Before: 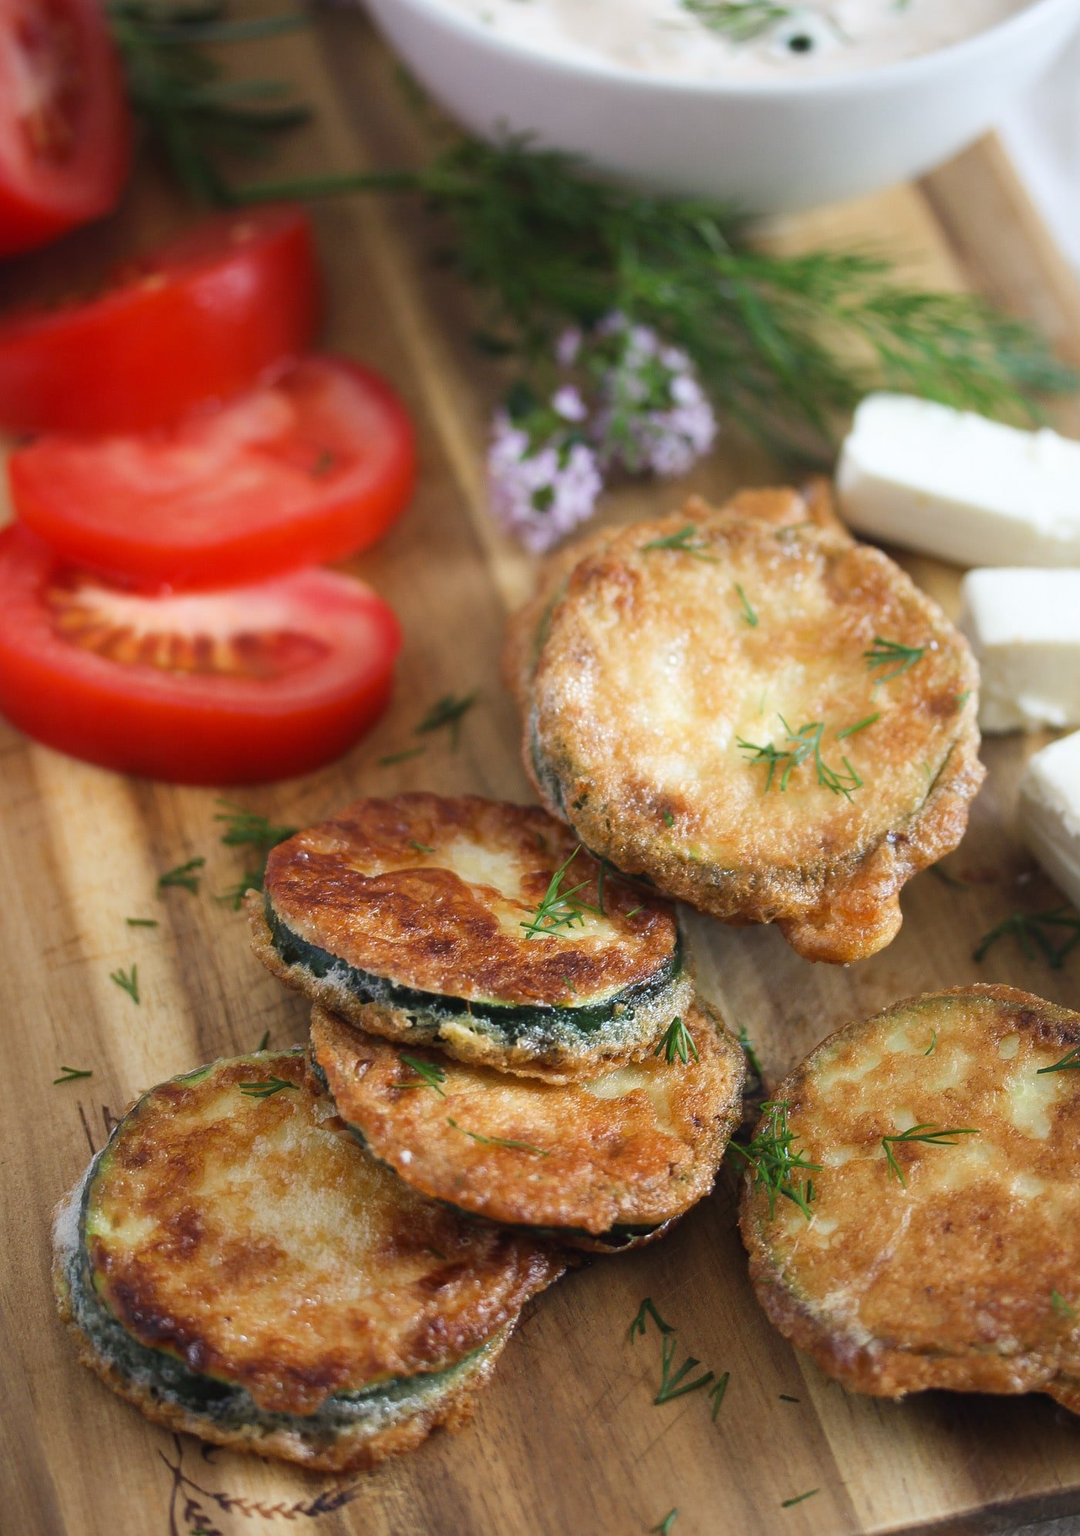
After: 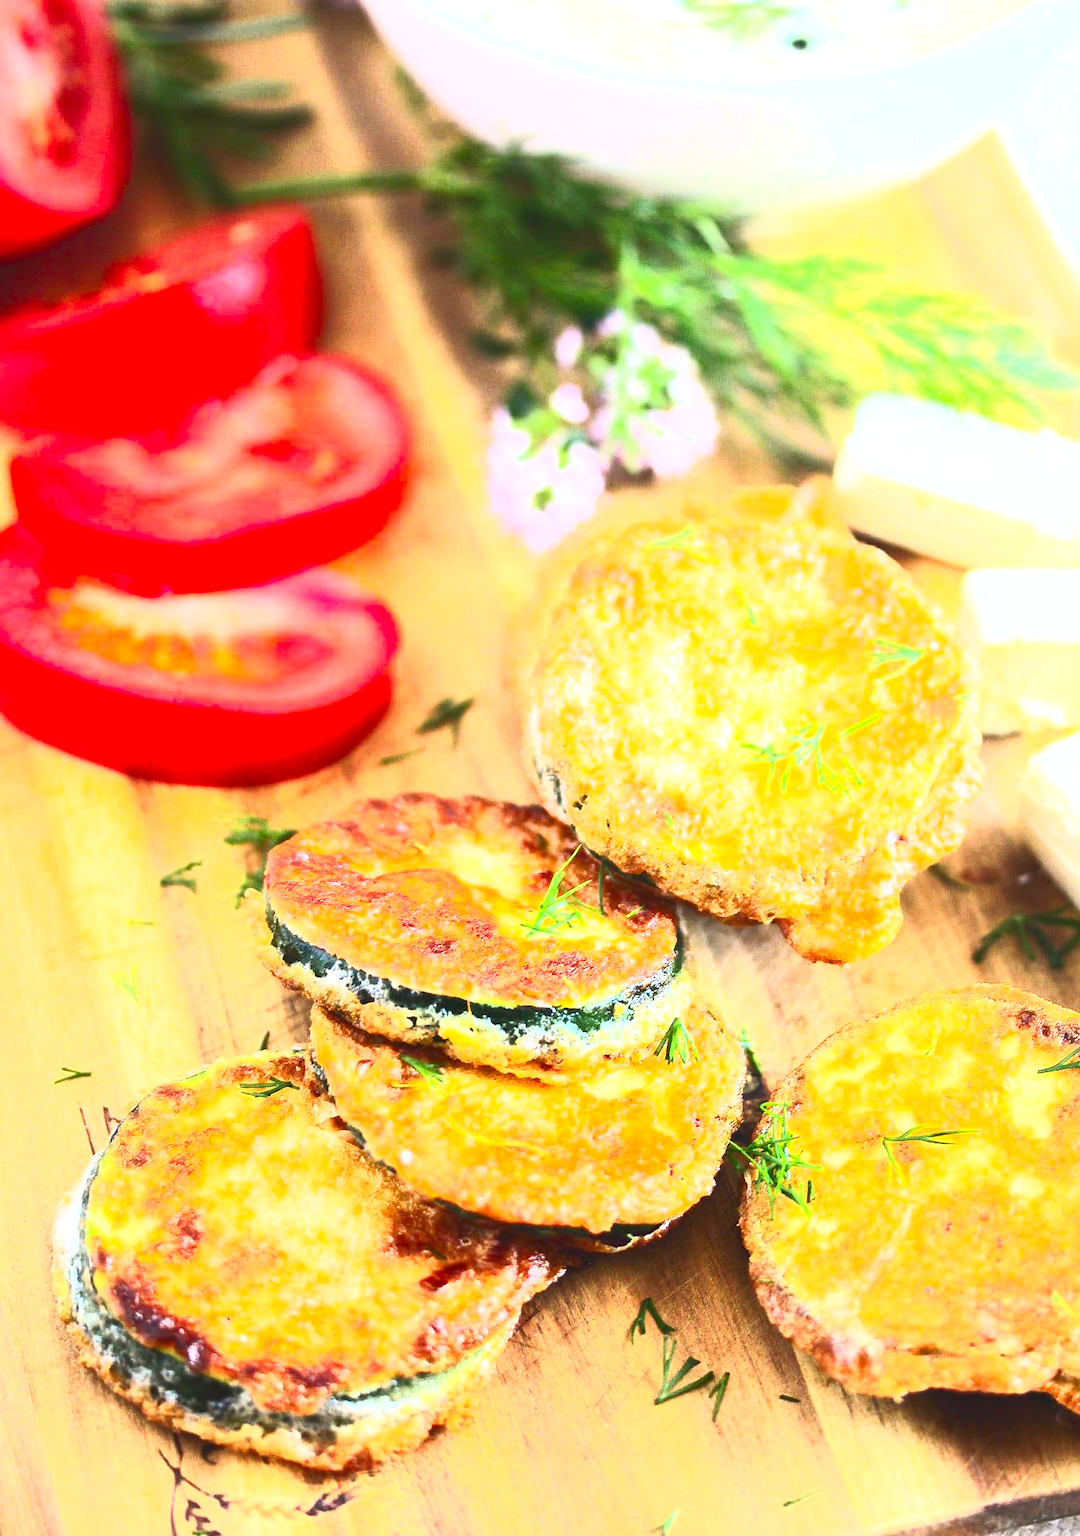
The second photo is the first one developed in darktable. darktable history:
contrast brightness saturation: contrast 0.83, brightness 0.59, saturation 0.59
exposure: black level correction 0, exposure 1.5 EV, compensate exposure bias true, compensate highlight preservation false
